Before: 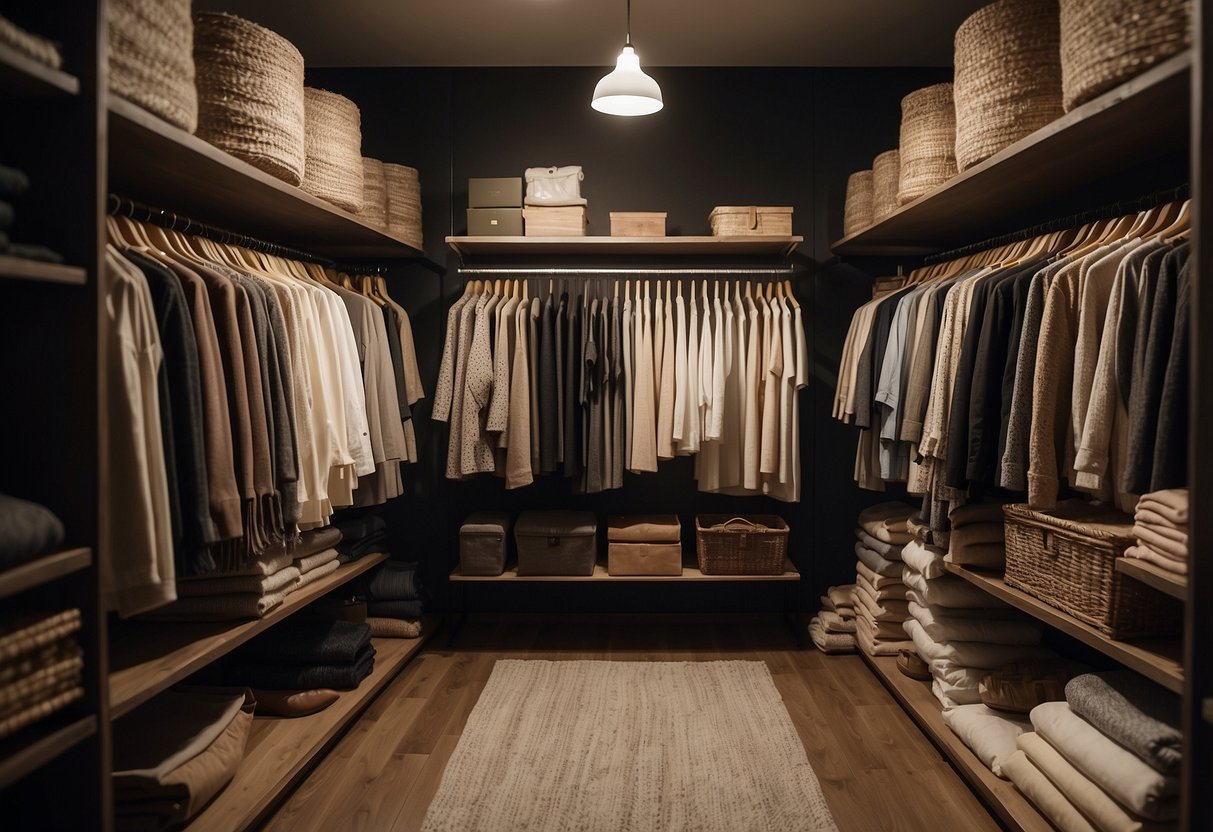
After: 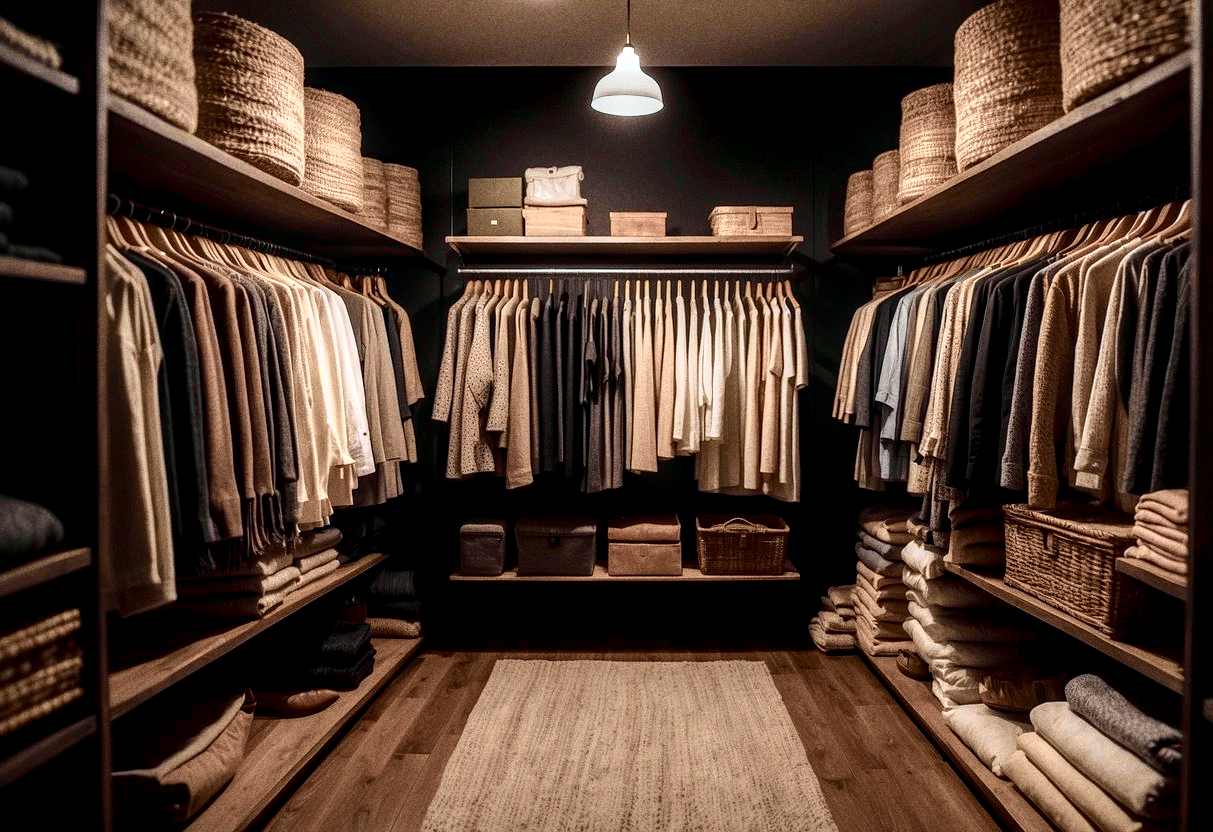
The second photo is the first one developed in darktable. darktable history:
local contrast: detail 150%
white balance: red 0.986, blue 1.01
tone curve: curves: ch0 [(0, 0) (0.105, 0.068) (0.195, 0.162) (0.283, 0.283) (0.384, 0.404) (0.485, 0.531) (0.638, 0.681) (0.795, 0.879) (1, 0.977)]; ch1 [(0, 0) (0.161, 0.092) (0.35, 0.33) (0.379, 0.401) (0.456, 0.469) (0.504, 0.501) (0.512, 0.523) (0.58, 0.597) (0.635, 0.646) (1, 1)]; ch2 [(0, 0) (0.371, 0.362) (0.437, 0.437) (0.5, 0.5) (0.53, 0.523) (0.56, 0.58) (0.622, 0.606) (1, 1)], color space Lab, independent channels, preserve colors none
grain: coarseness 0.09 ISO, strength 40%
